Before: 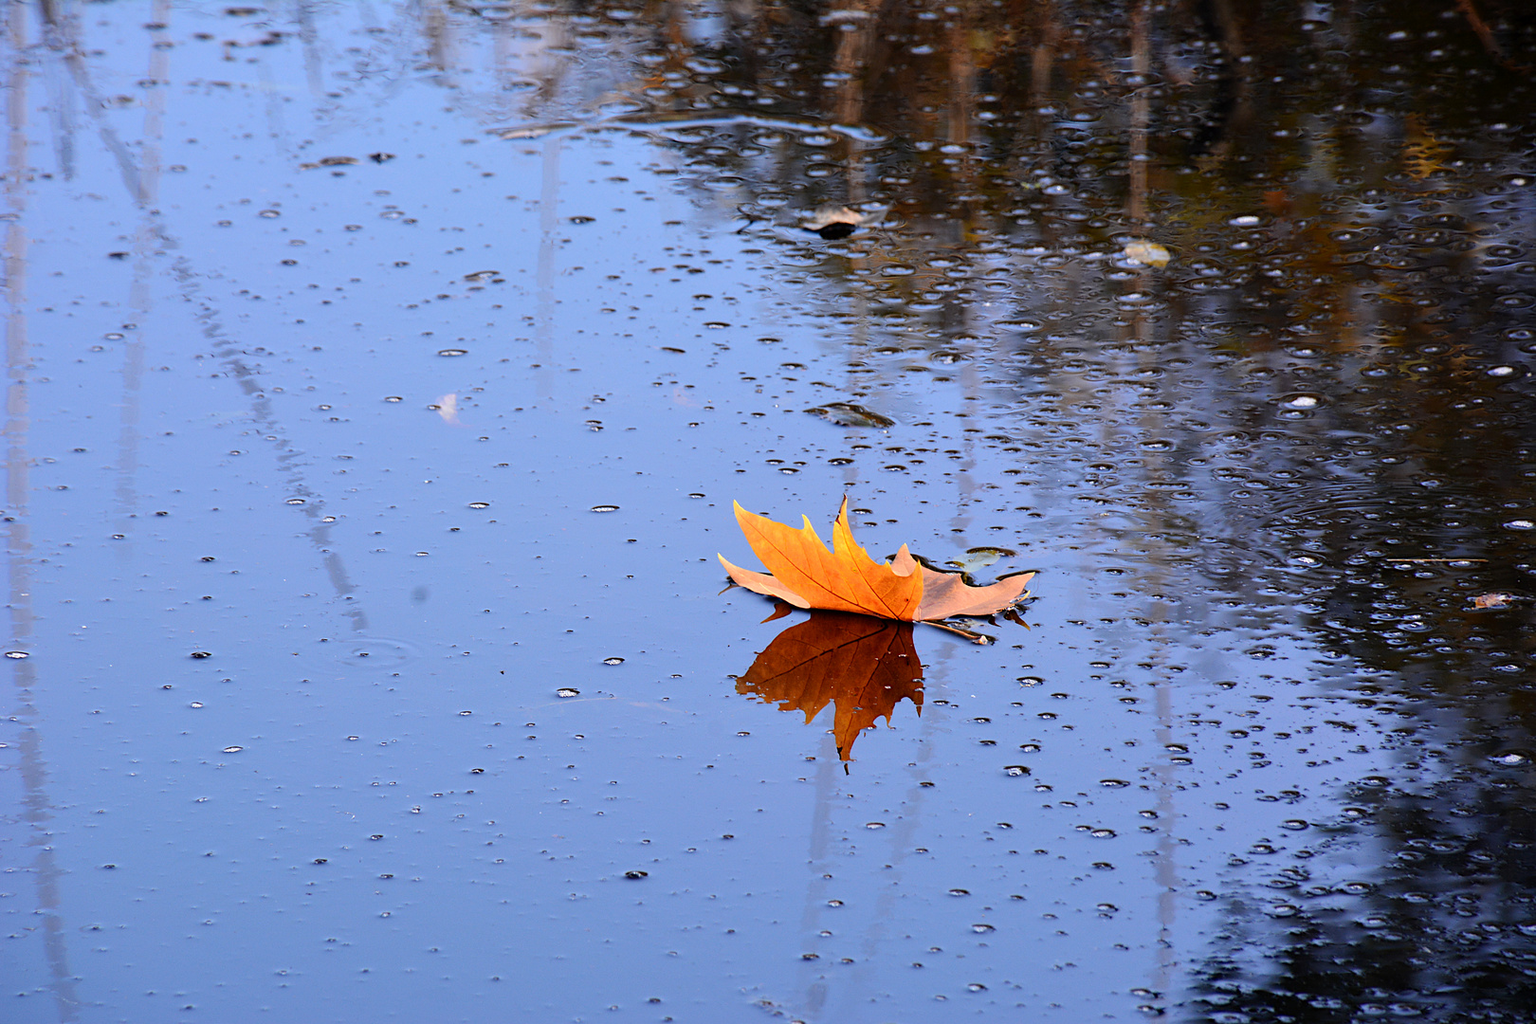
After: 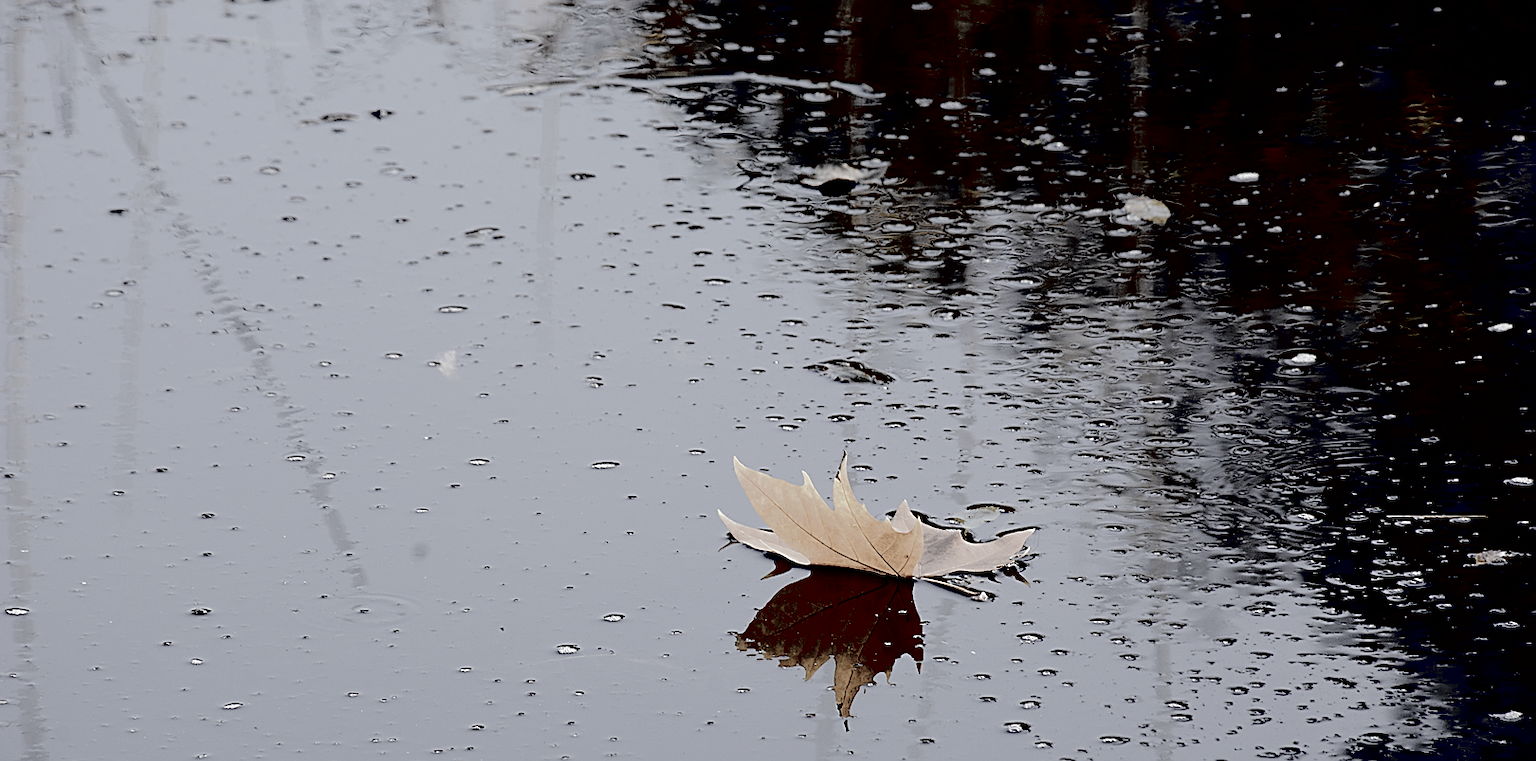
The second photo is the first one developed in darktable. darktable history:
tone curve: curves: ch0 [(0, 0) (0.003, 0.021) (0.011, 0.021) (0.025, 0.021) (0.044, 0.033) (0.069, 0.053) (0.1, 0.08) (0.136, 0.114) (0.177, 0.171) (0.224, 0.246) (0.277, 0.332) (0.335, 0.424) (0.399, 0.496) (0.468, 0.561) (0.543, 0.627) (0.623, 0.685) (0.709, 0.741) (0.801, 0.813) (0.898, 0.902) (1, 1)], color space Lab, linked channels, preserve colors none
contrast brightness saturation: contrast 0.01, saturation -0.048
color zones: curves: ch1 [(0, 0.153) (0.143, 0.15) (0.286, 0.151) (0.429, 0.152) (0.571, 0.152) (0.714, 0.151) (0.857, 0.151) (1, 0.153)], mix 23.96%
crop: top 4.289%, bottom 21.349%
exposure: black level correction 0.057, compensate highlight preservation false
contrast equalizer: y [[0.531, 0.548, 0.559, 0.557, 0.544, 0.527], [0.5 ×6], [0.5 ×6], [0 ×6], [0 ×6]], mix -0.983
sharpen: on, module defaults
